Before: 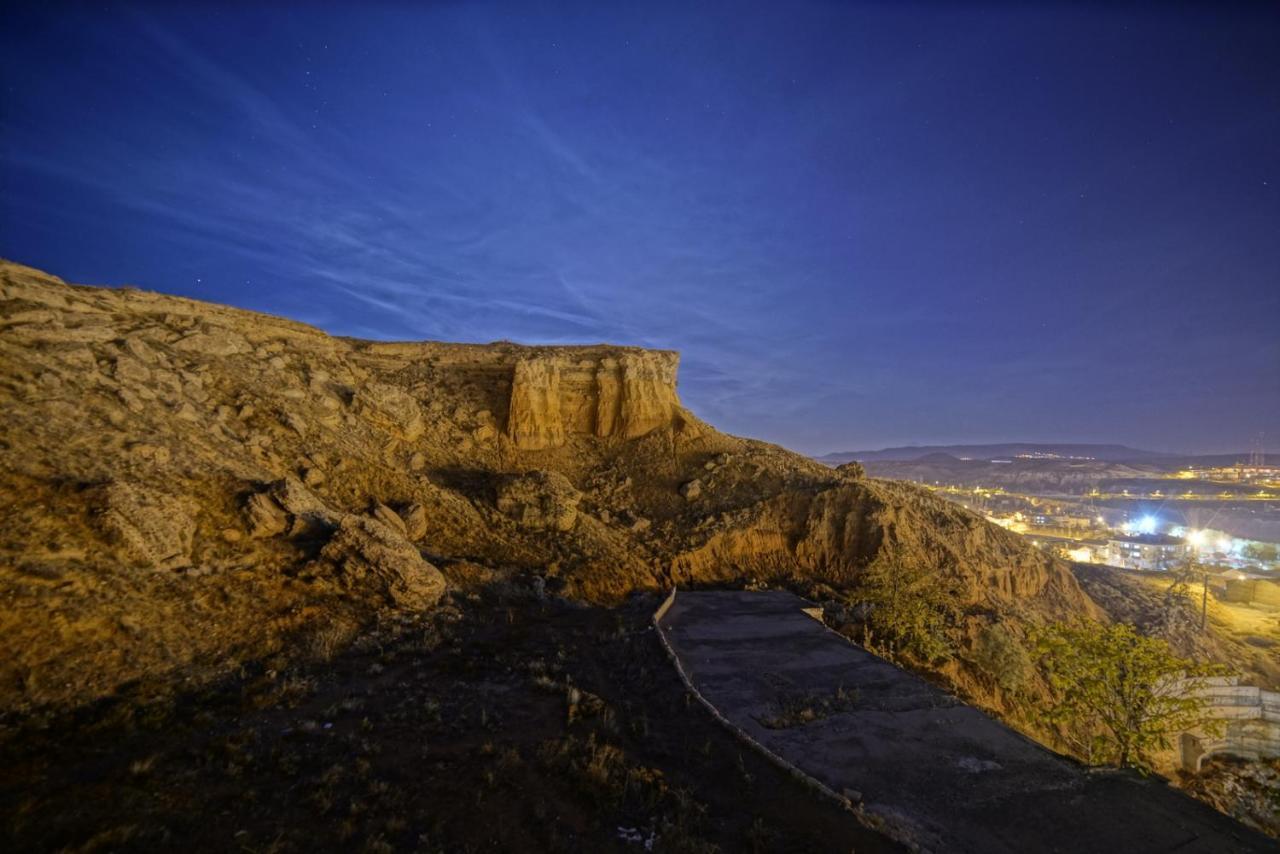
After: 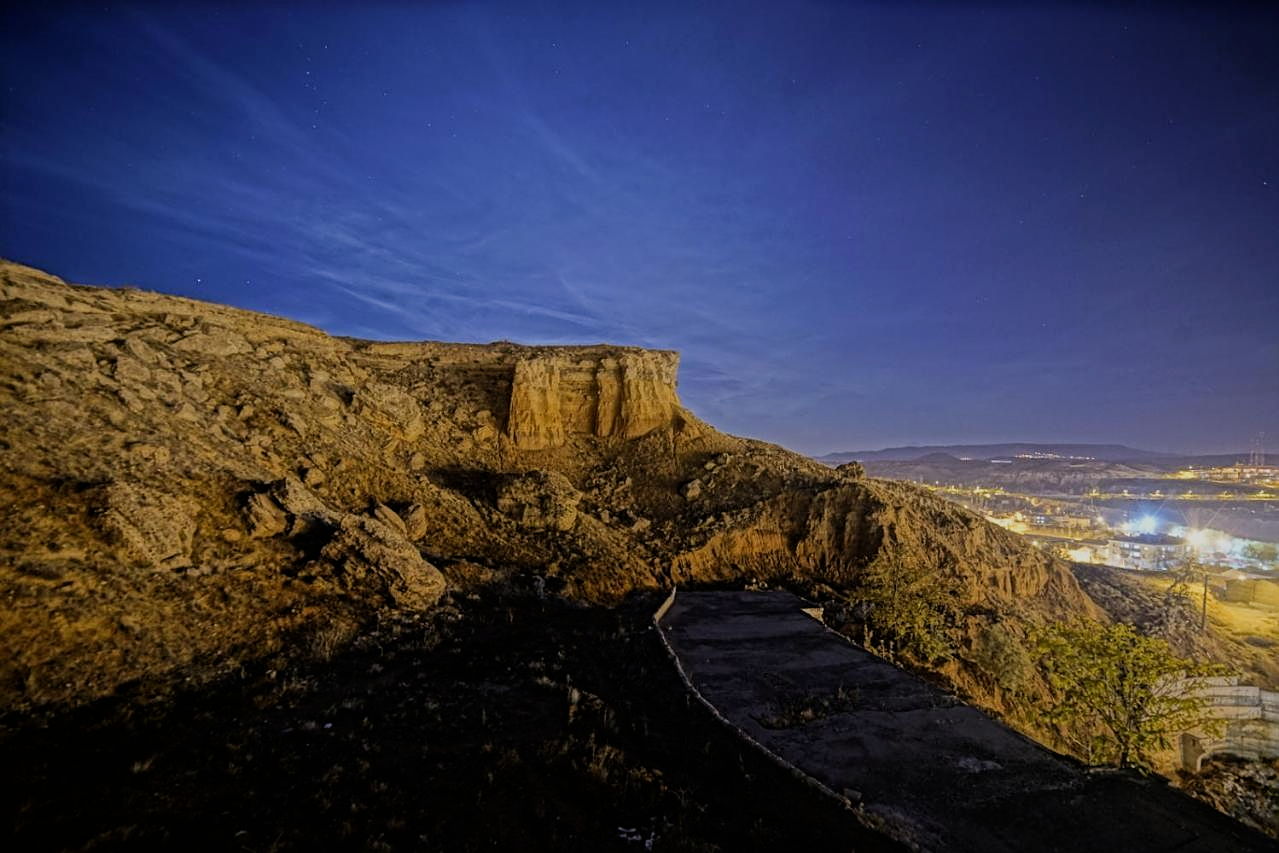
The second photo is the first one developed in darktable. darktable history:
sharpen: on, module defaults
filmic rgb: black relative exposure -7.65 EV, white relative exposure 4.56 EV, hardness 3.61, contrast 1.05
